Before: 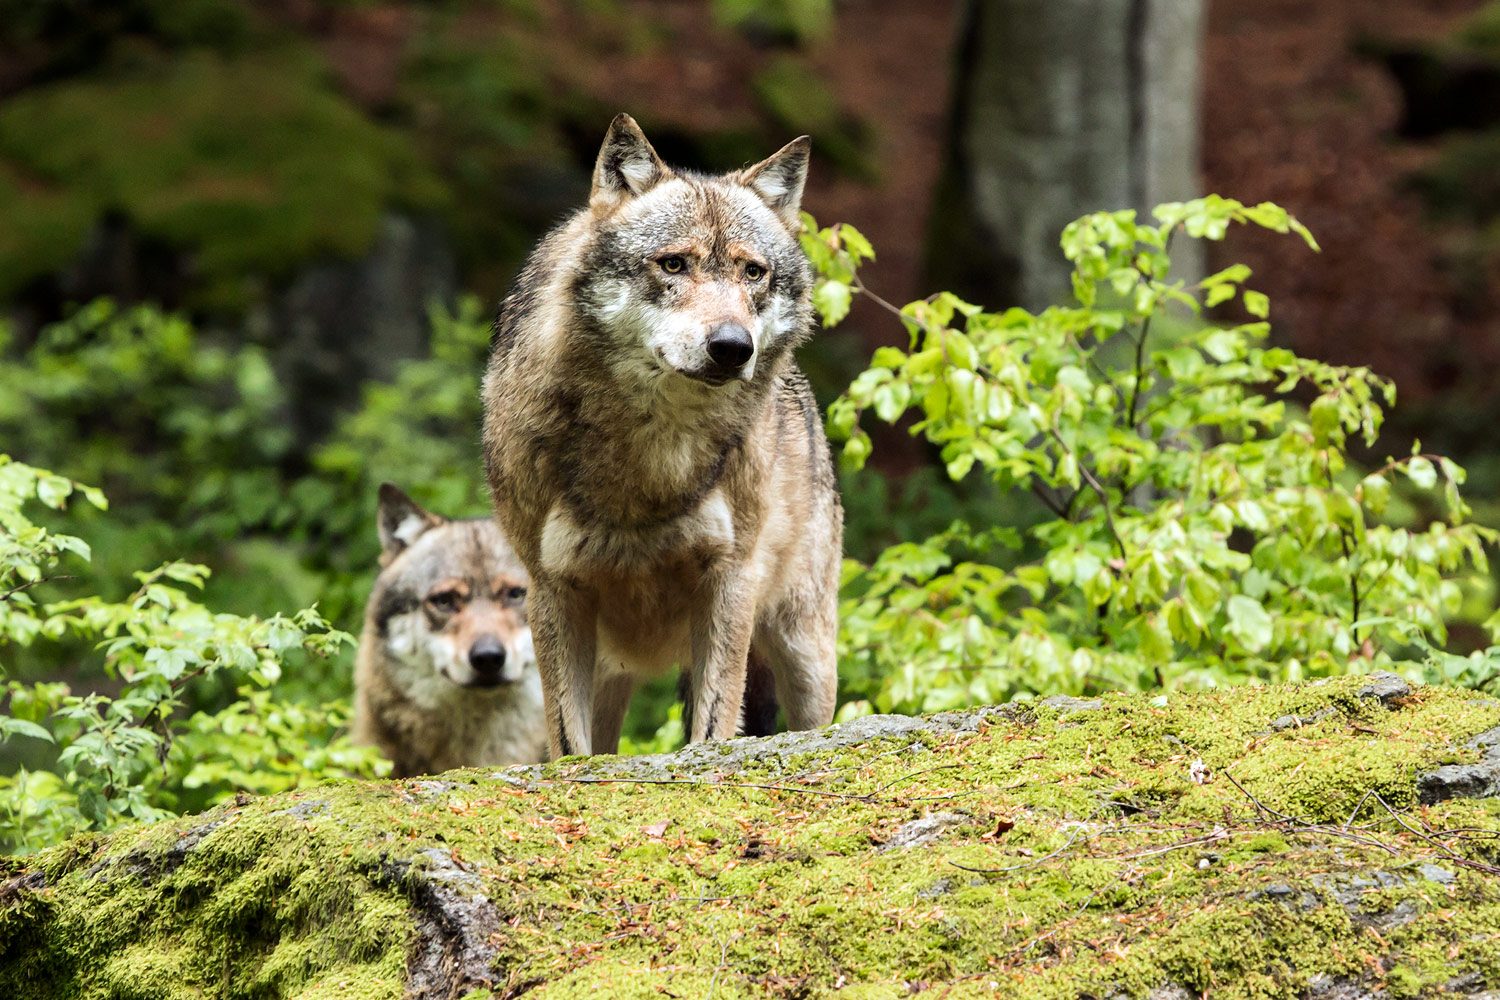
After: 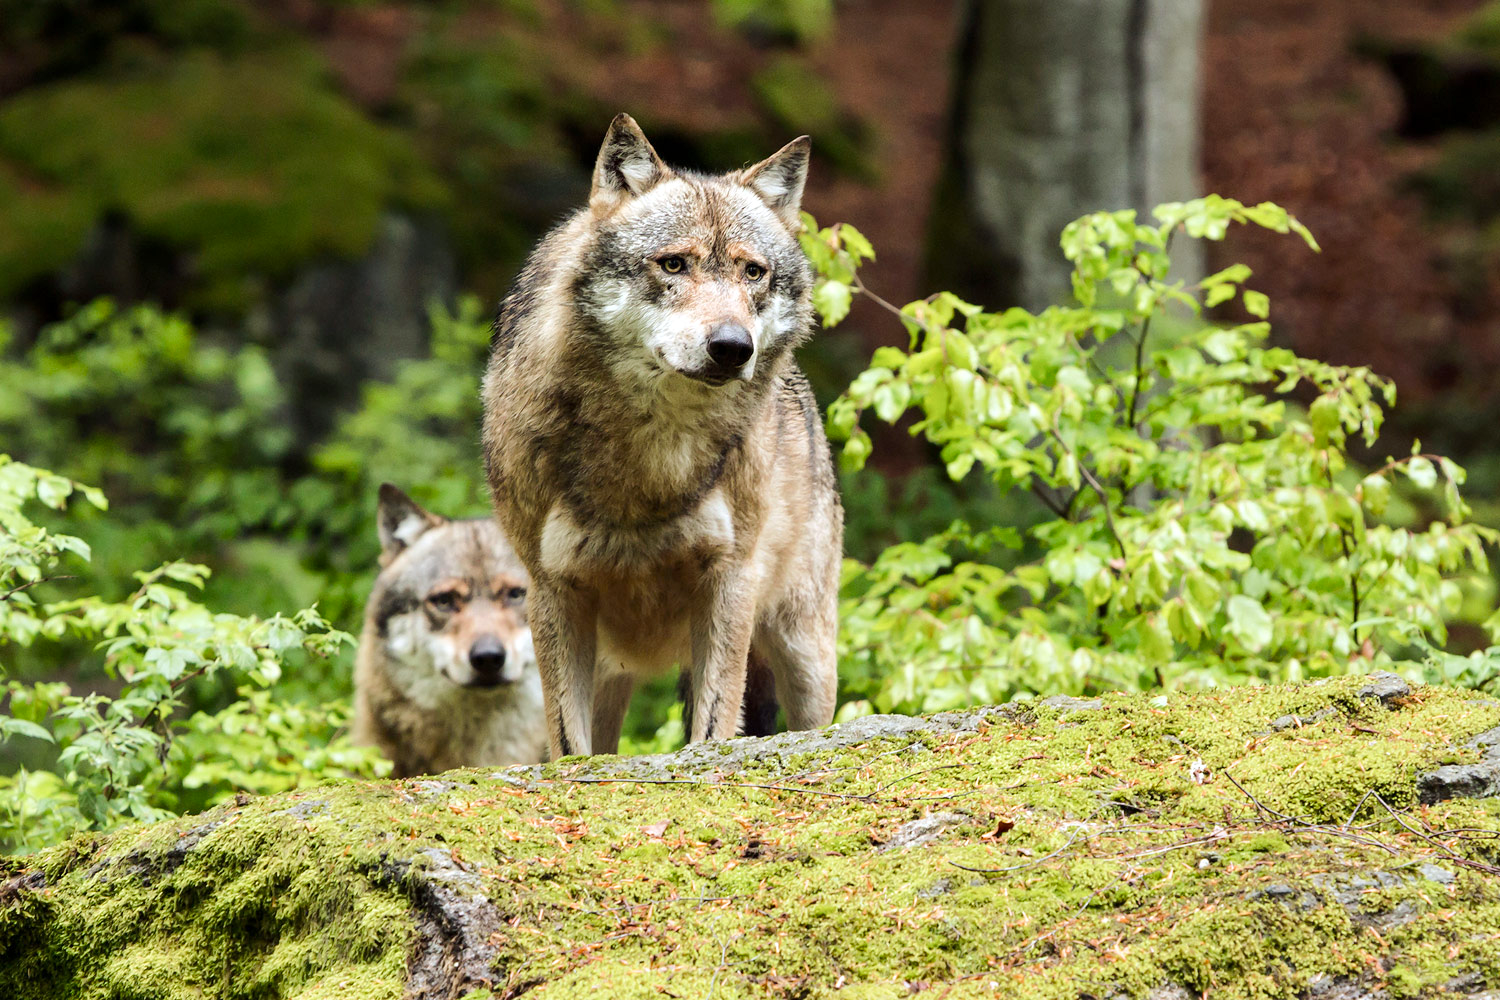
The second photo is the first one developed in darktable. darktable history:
tone equalizer: on, module defaults
color balance rgb: linear chroma grading › global chroma 1.351%, linear chroma grading › mid-tones -1.01%, perceptual saturation grading › global saturation -1.711%, perceptual saturation grading › highlights -7.797%, perceptual saturation grading › mid-tones 7.957%, perceptual saturation grading › shadows 3.958%, perceptual brilliance grading › mid-tones 10.895%, perceptual brilliance grading › shadows 14.541%
